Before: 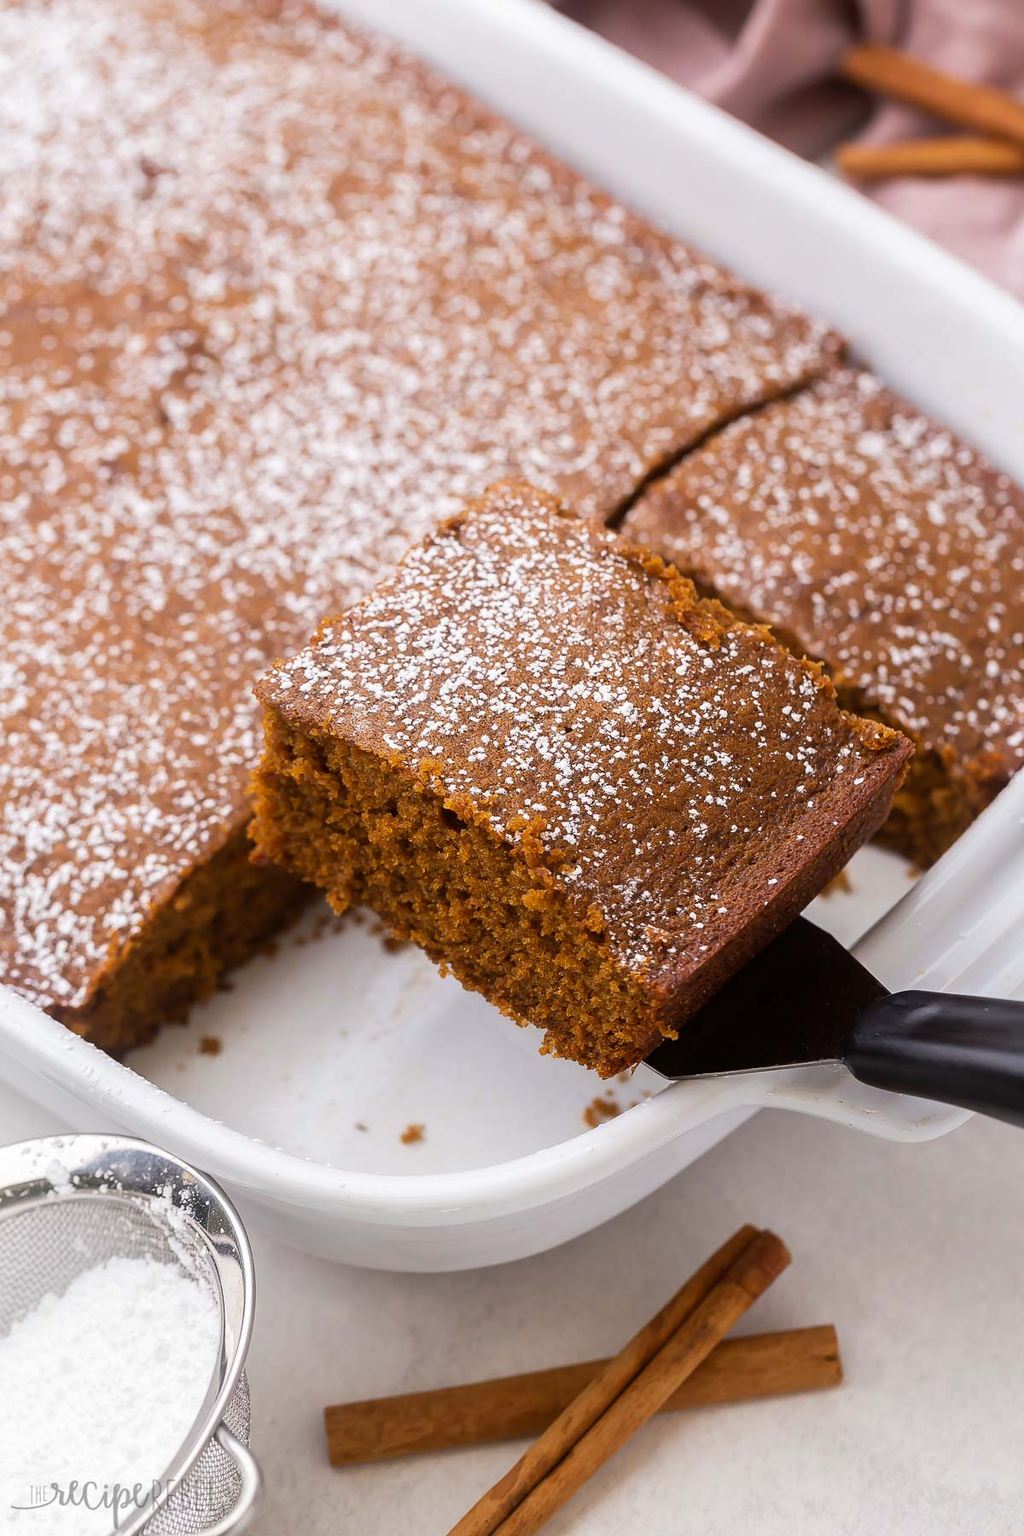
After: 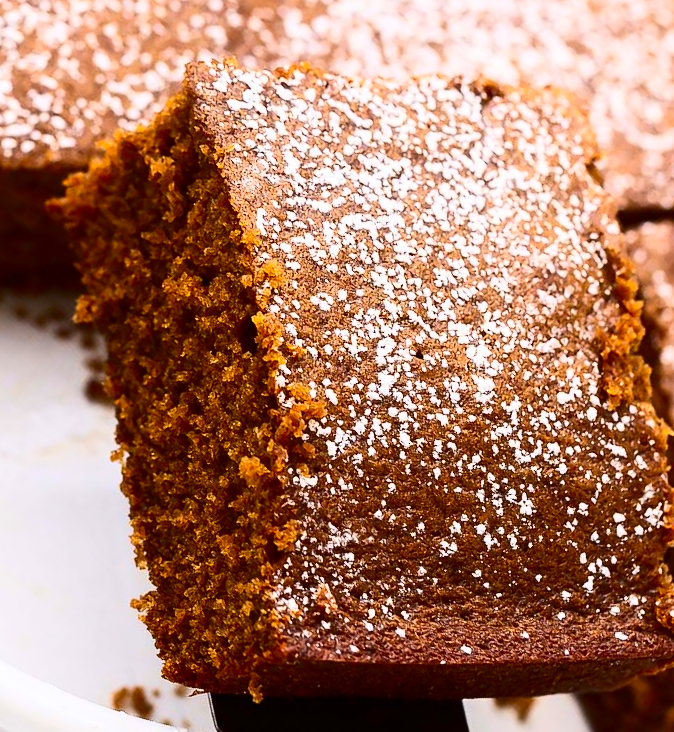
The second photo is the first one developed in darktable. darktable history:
crop and rotate: angle -44.36°, top 16.597%, right 0.863%, bottom 11.641%
contrast brightness saturation: contrast 0.409, brightness 0.051, saturation 0.257
